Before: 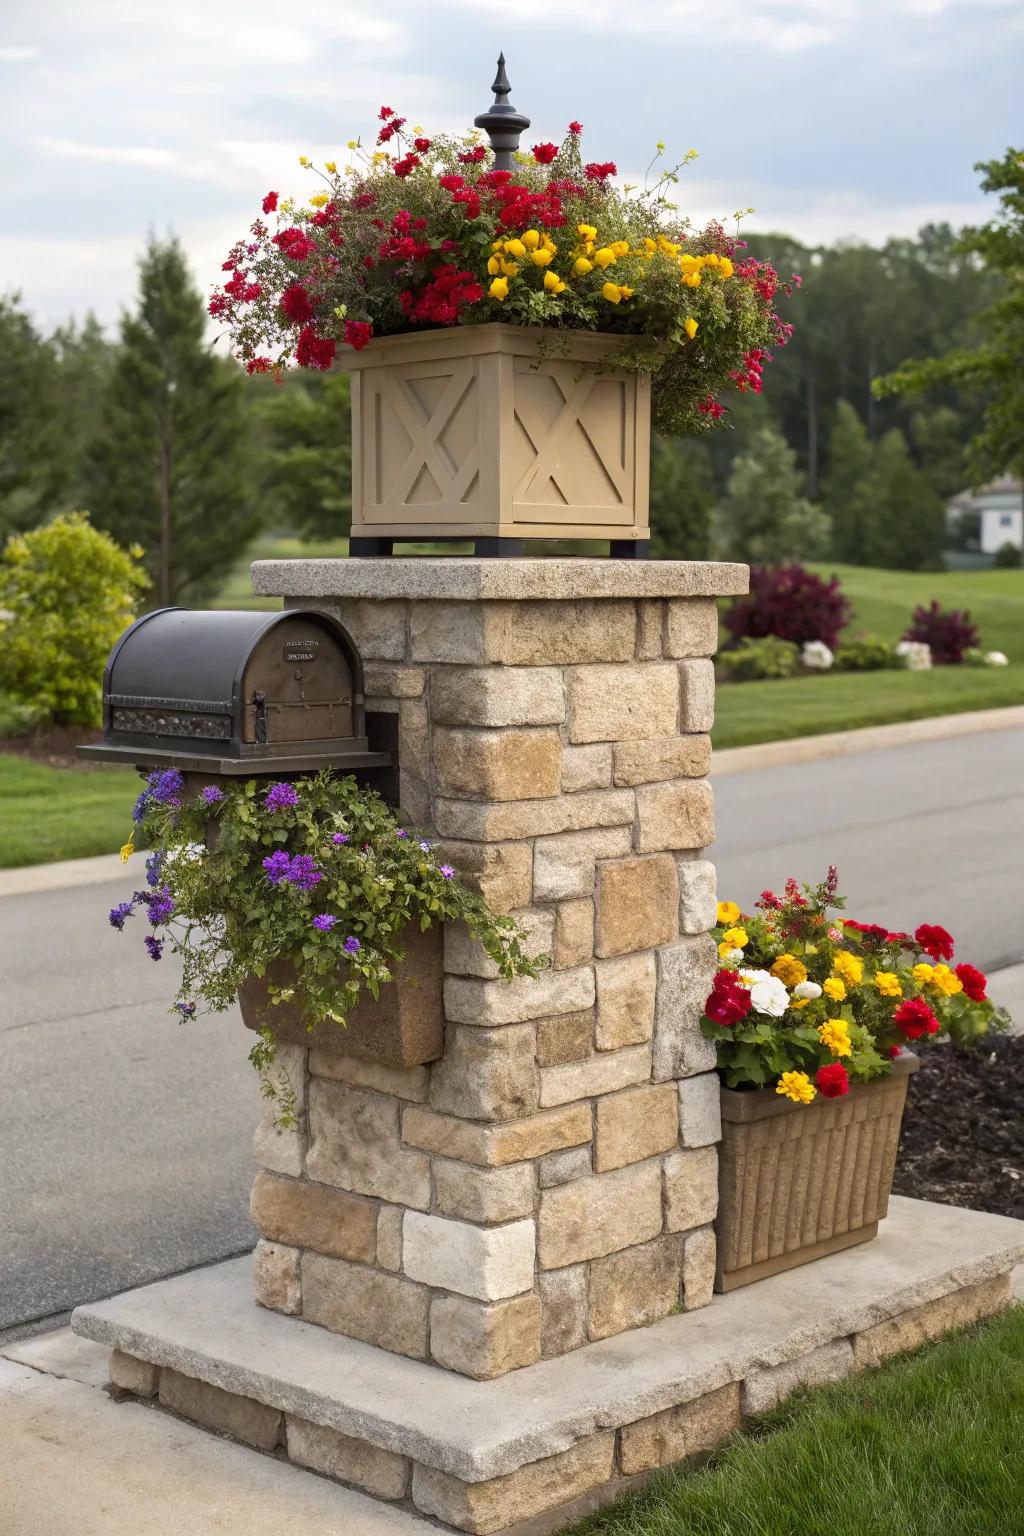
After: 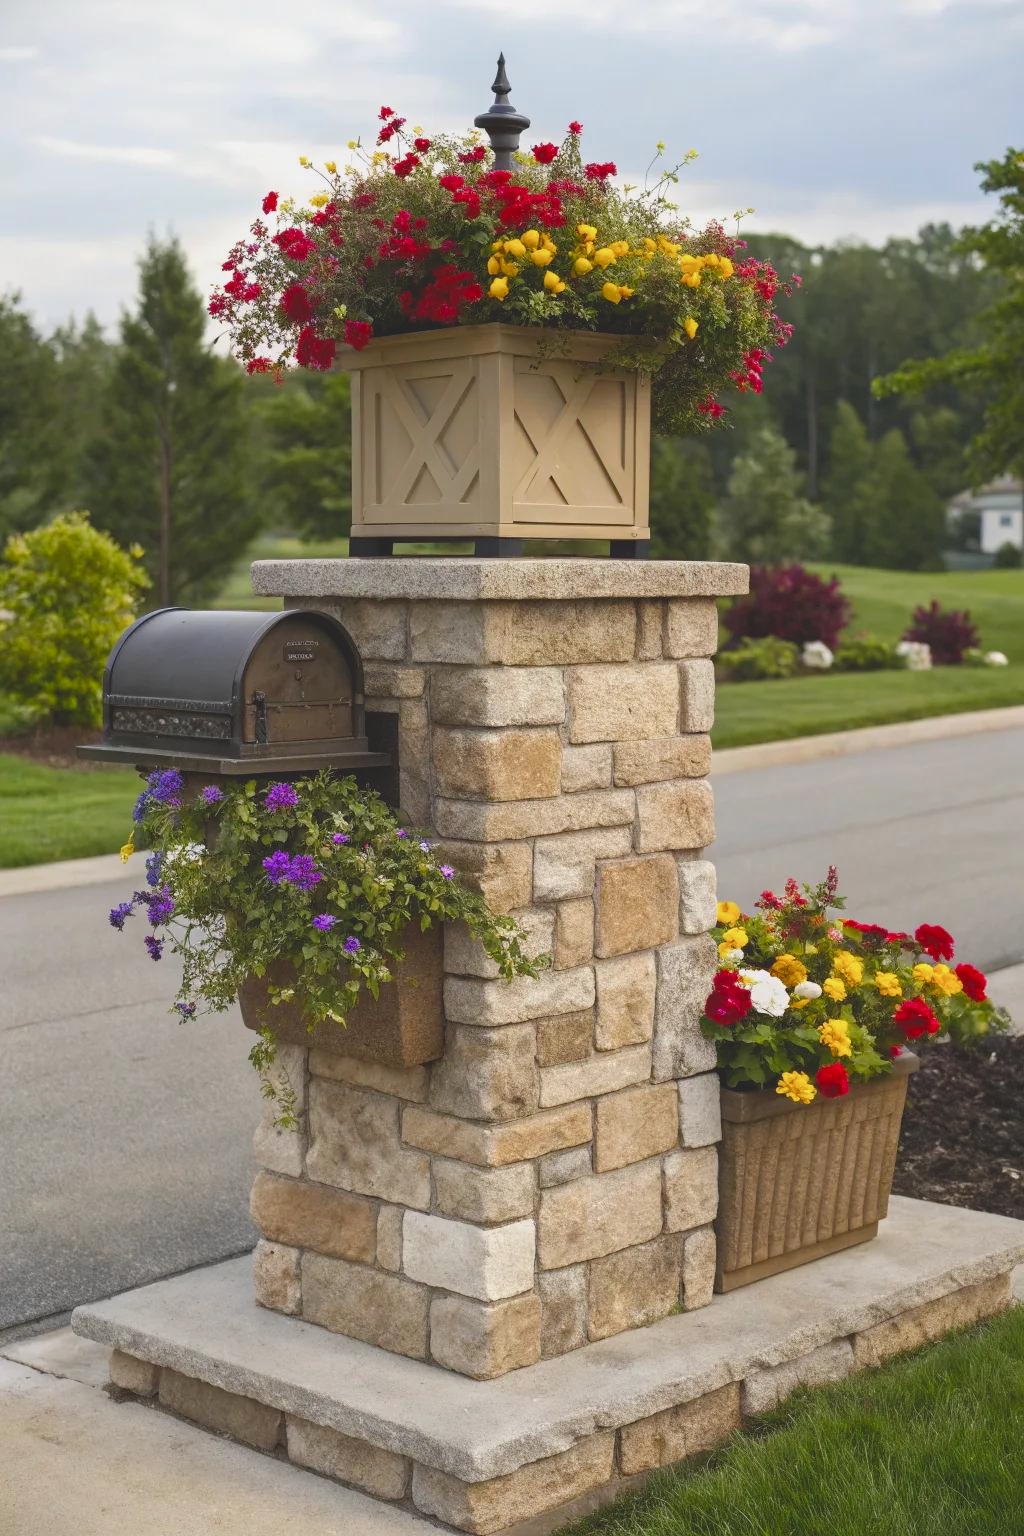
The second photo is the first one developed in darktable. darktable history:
exposure: black level correction 0.001, exposure -0.199 EV, compensate exposure bias true, compensate highlight preservation false
color balance rgb: global offset › luminance 1.967%, perceptual saturation grading › global saturation 20%, perceptual saturation grading › highlights -25.012%, perceptual saturation grading › shadows 24.466%
